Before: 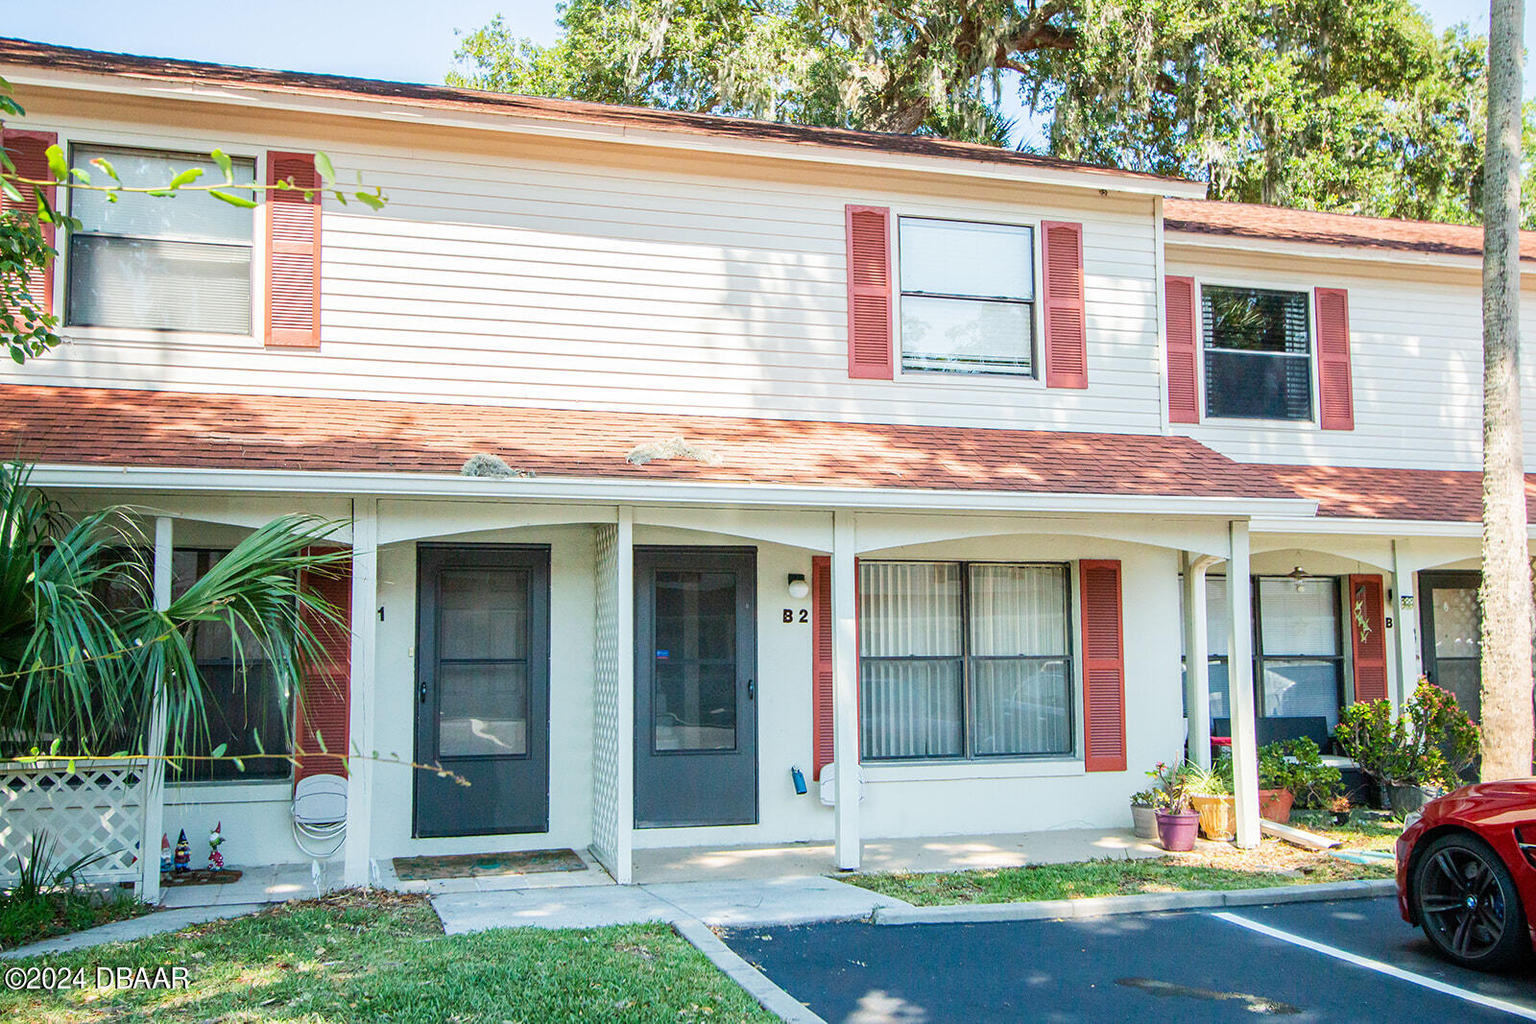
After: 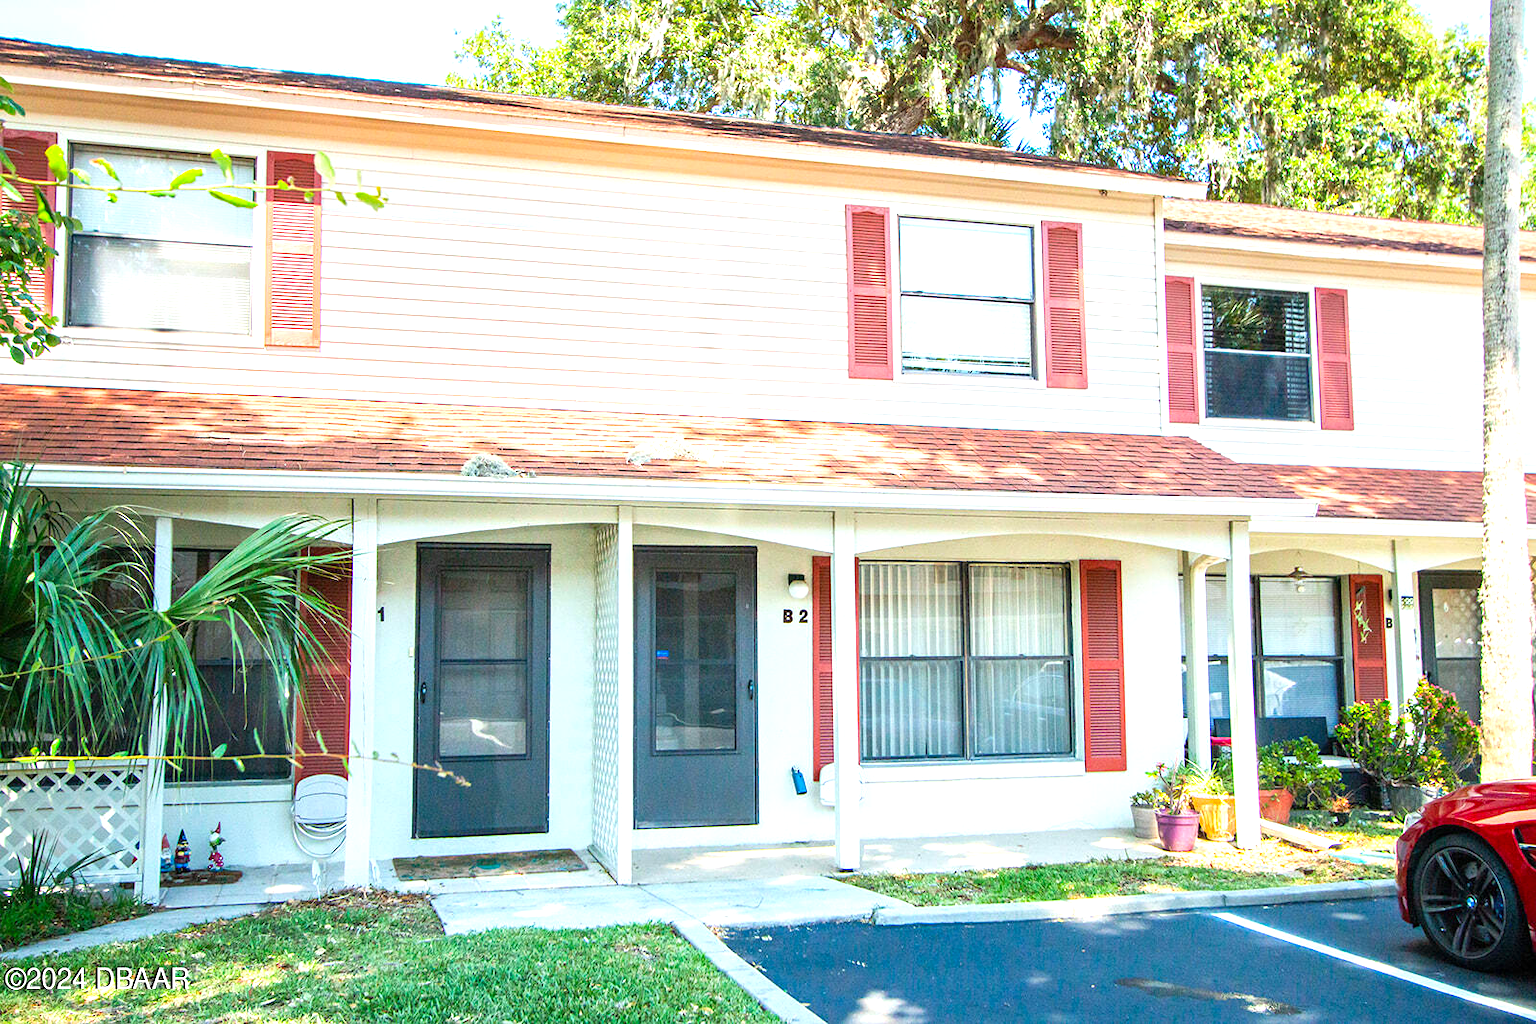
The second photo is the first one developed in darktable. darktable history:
vibrance: vibrance 60%
exposure: exposure 0.766 EV, compensate highlight preservation false
